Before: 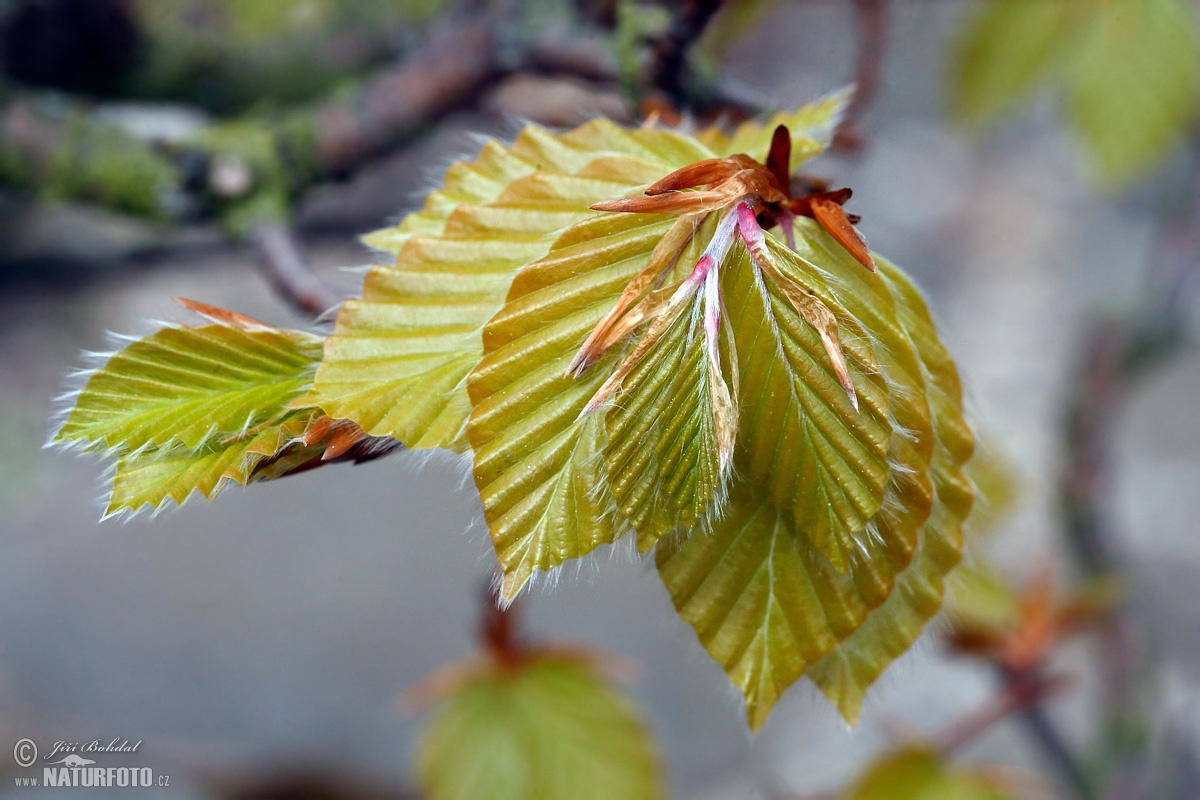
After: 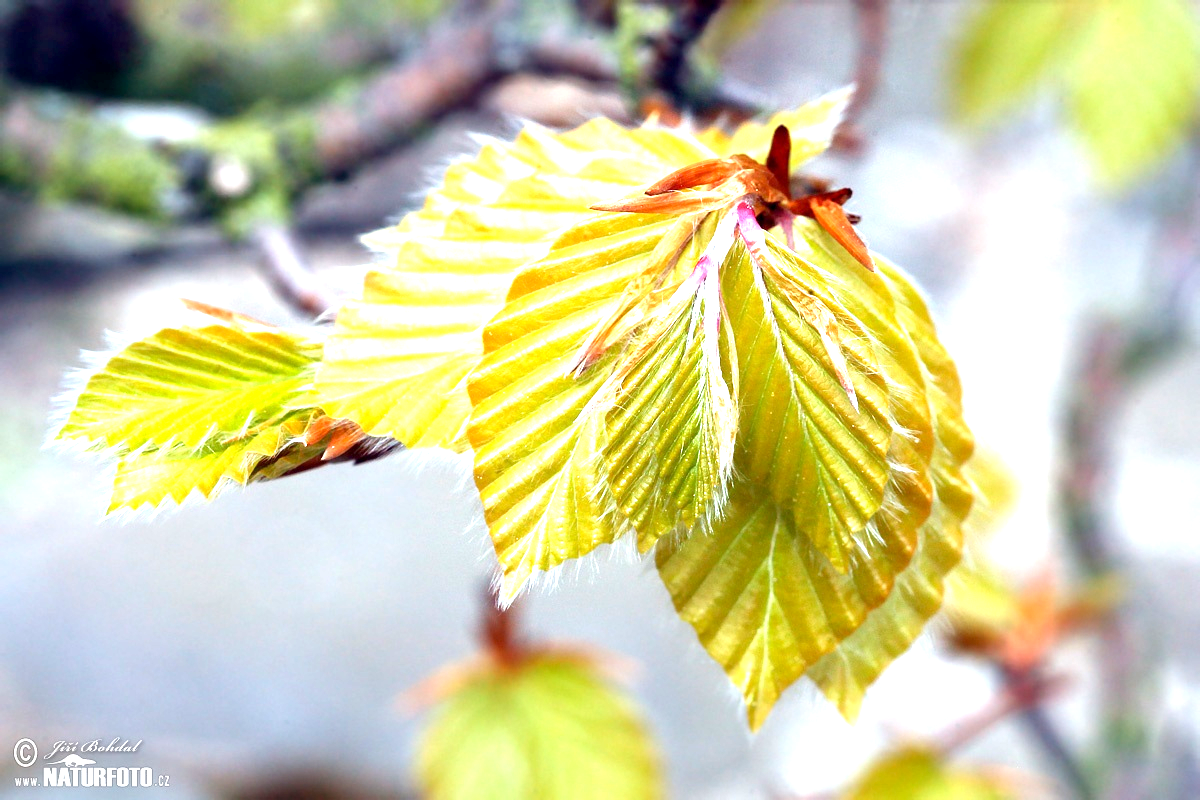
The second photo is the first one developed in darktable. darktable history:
exposure: black level correction 0.001, exposure 1.646 EV, compensate exposure bias true, compensate highlight preservation false
